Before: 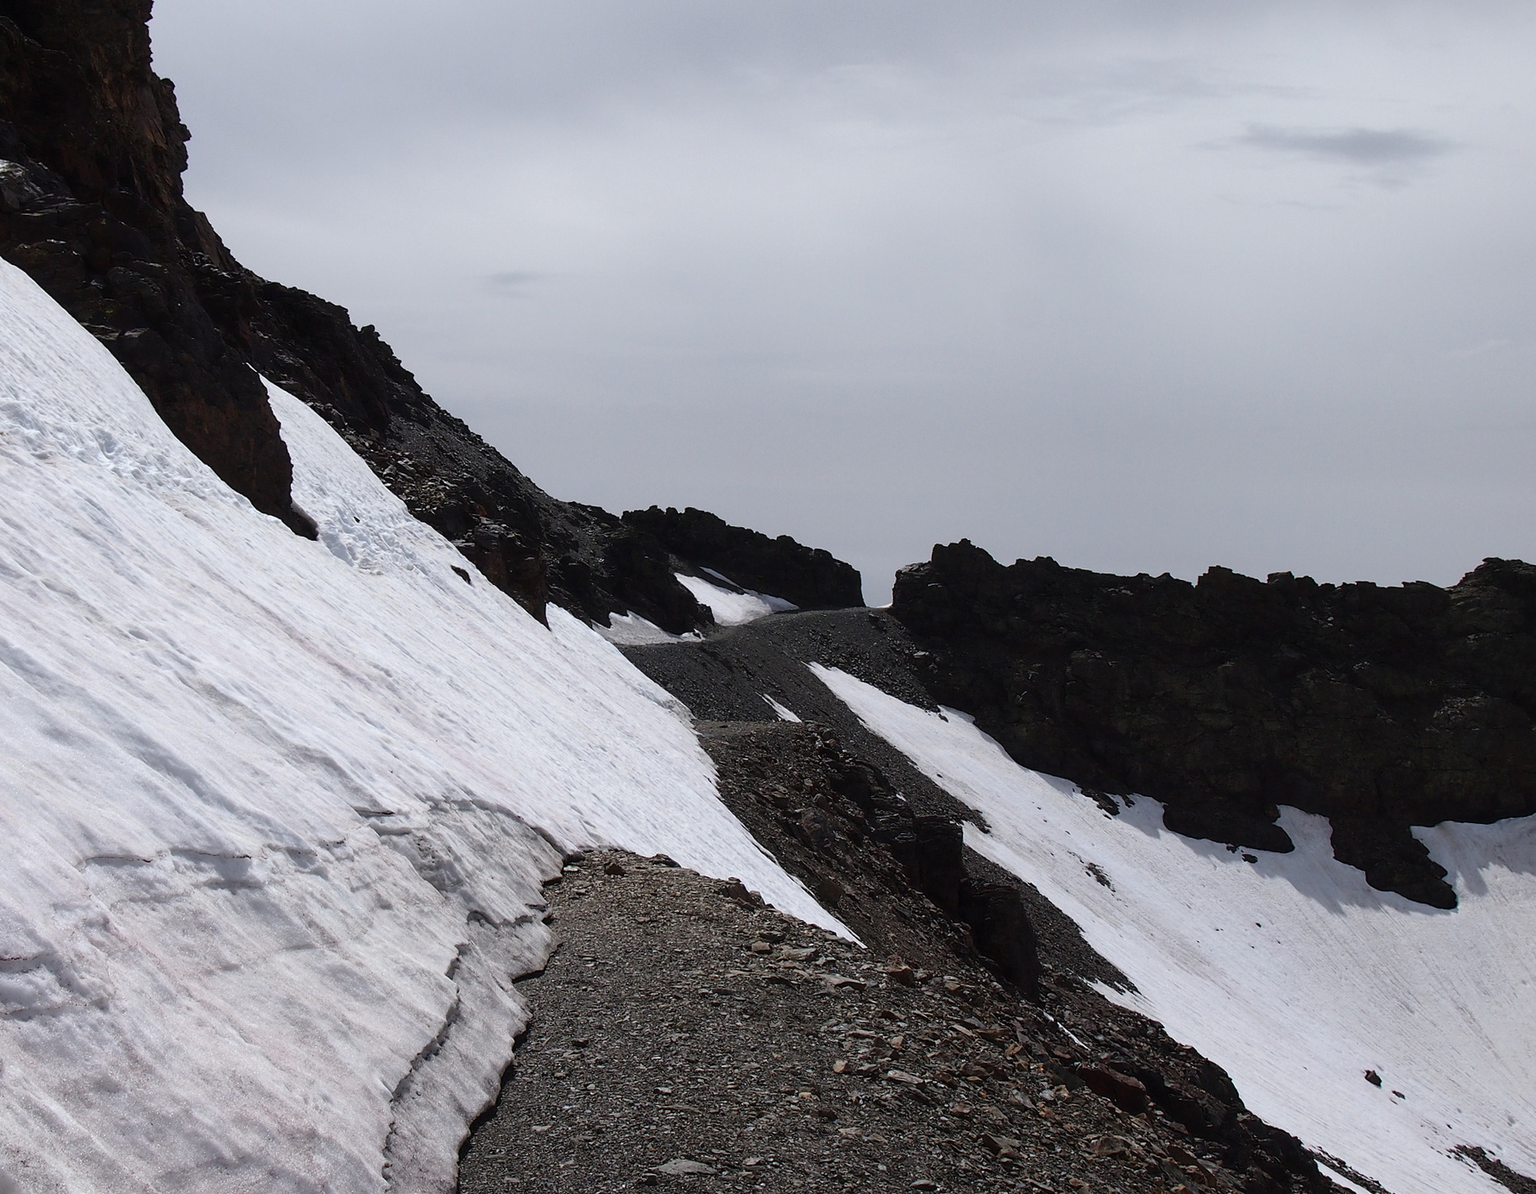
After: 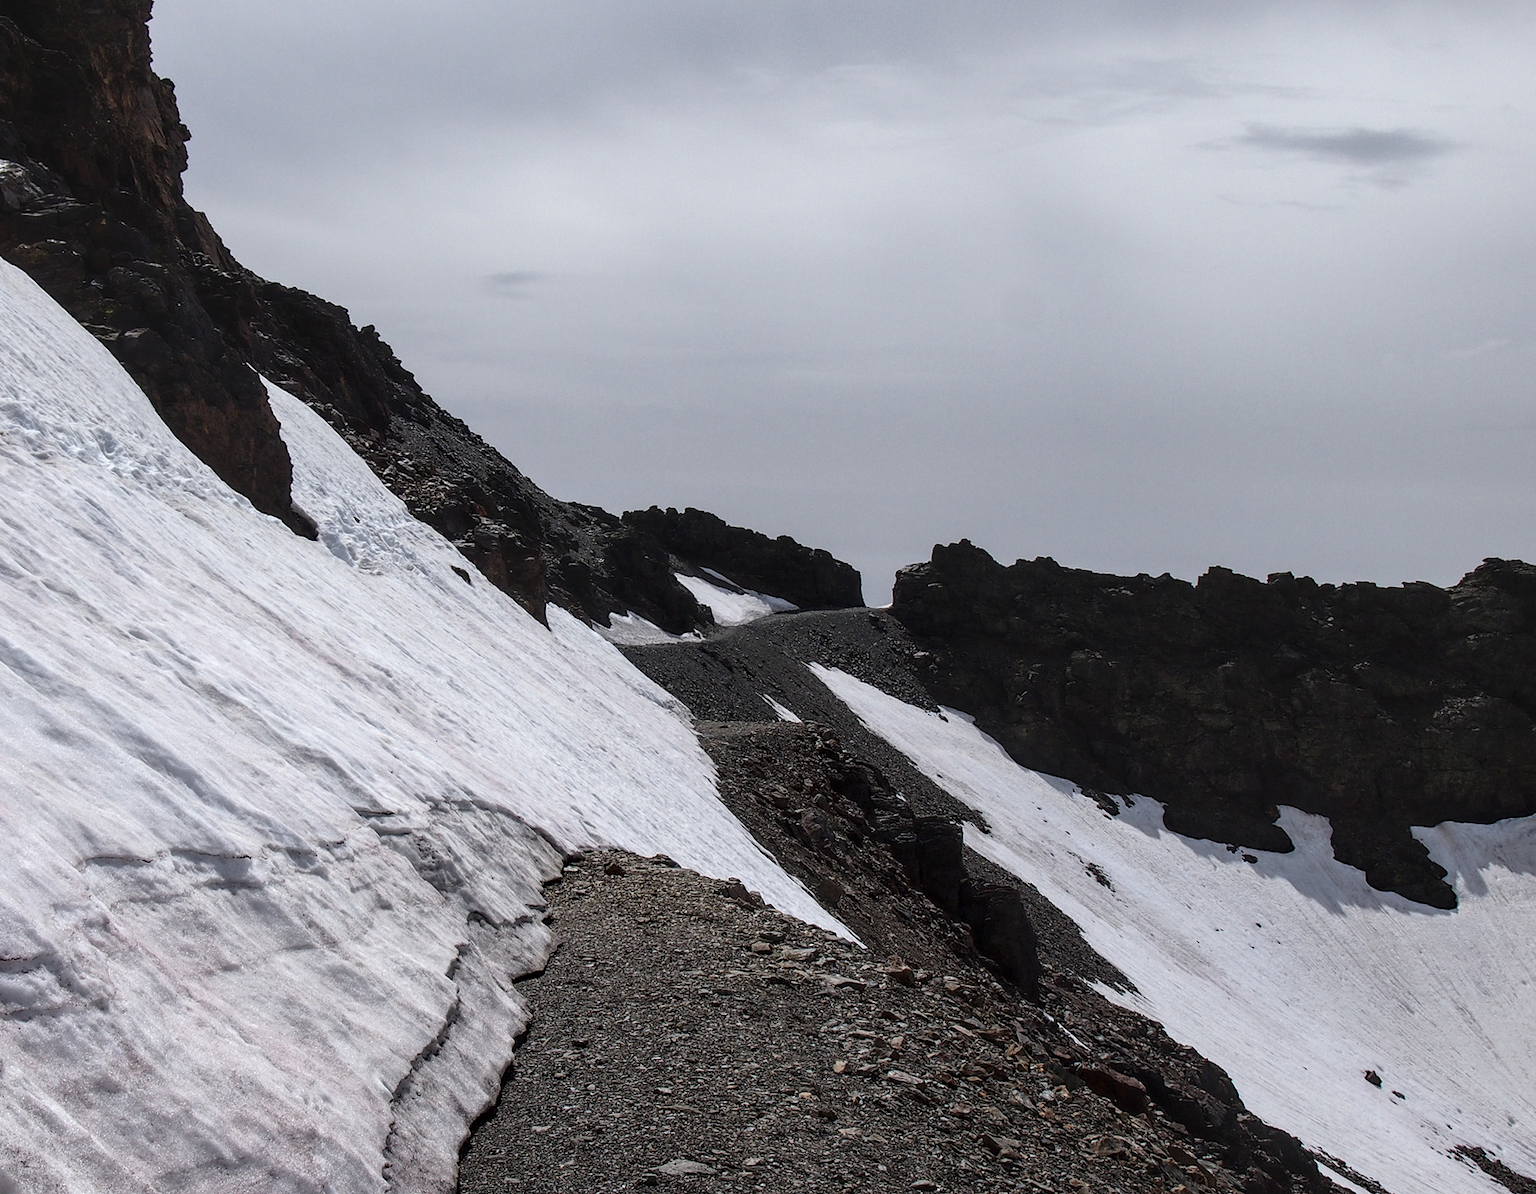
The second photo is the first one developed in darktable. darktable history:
local contrast: highlights 62%, detail 143%, midtone range 0.431
